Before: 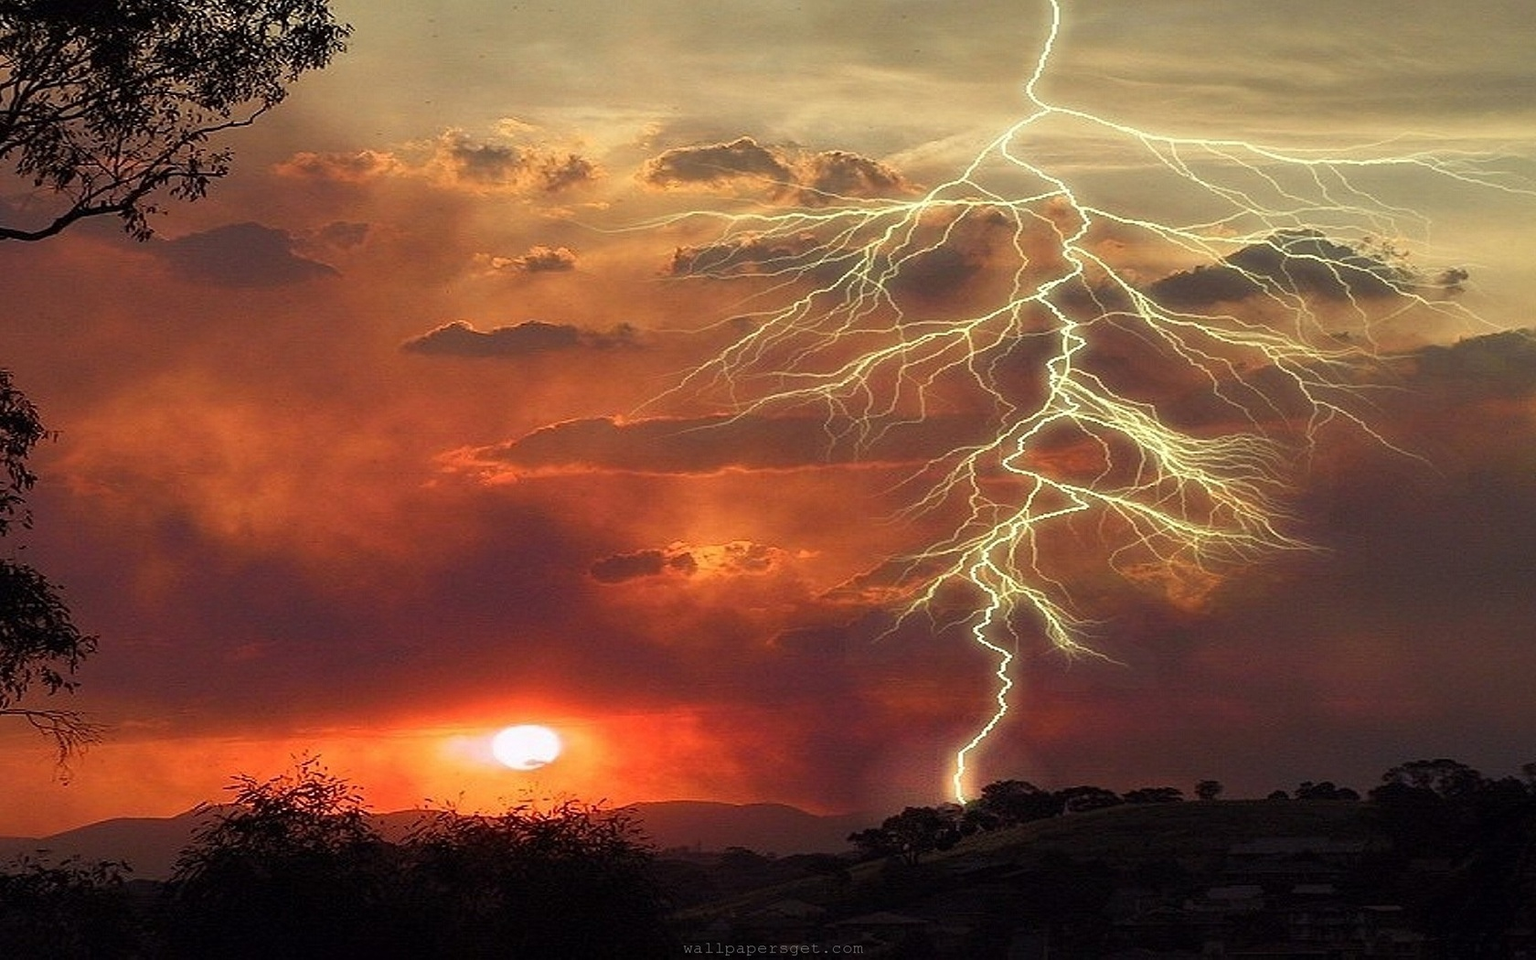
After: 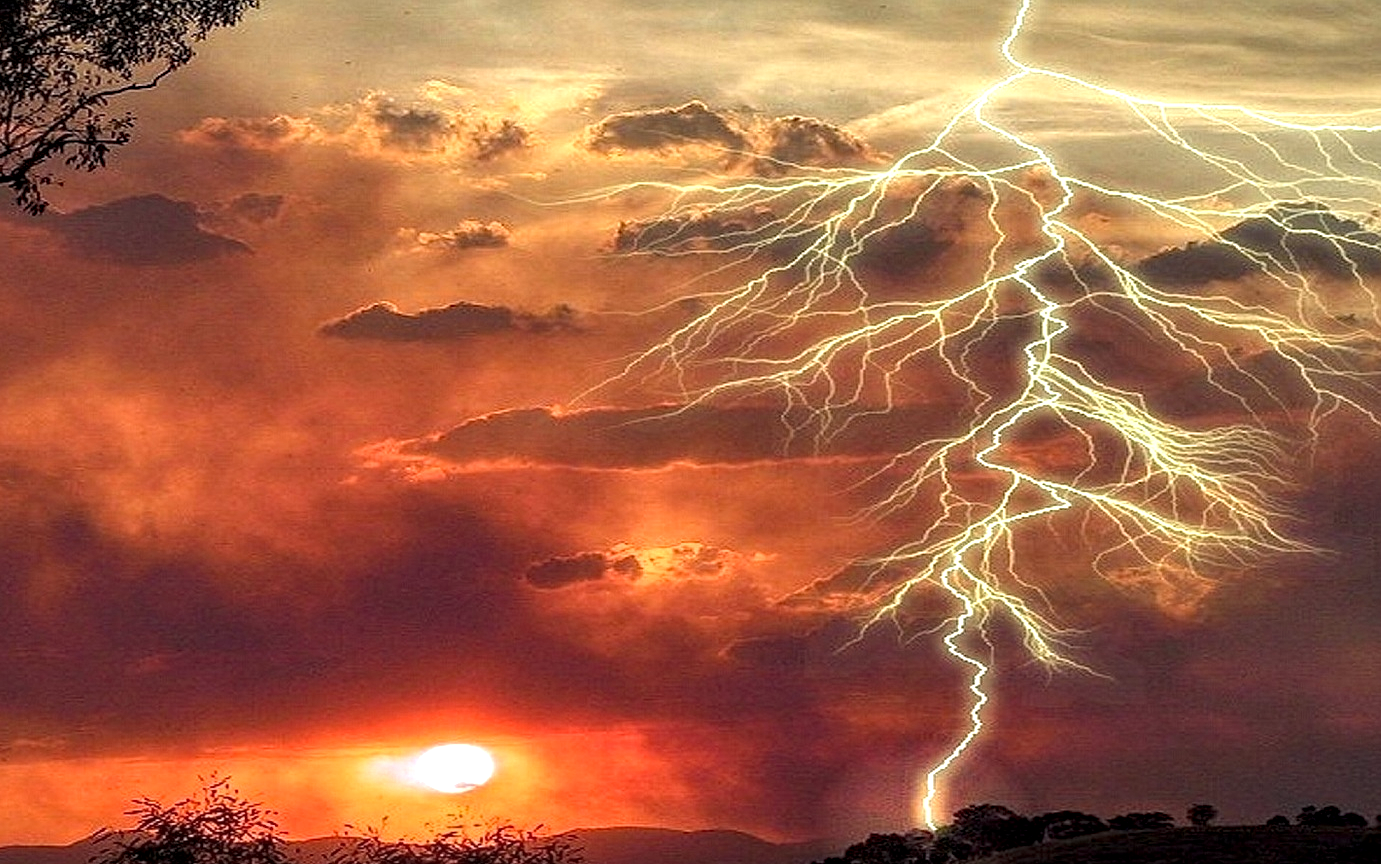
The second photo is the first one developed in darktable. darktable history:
haze removal: compatibility mode true, adaptive false
crop and rotate: left 7.175%, top 4.669%, right 10.59%, bottom 13.025%
local contrast: highlights 61%, detail 143%, midtone range 0.434
exposure: exposure 0.378 EV, compensate highlight preservation false
